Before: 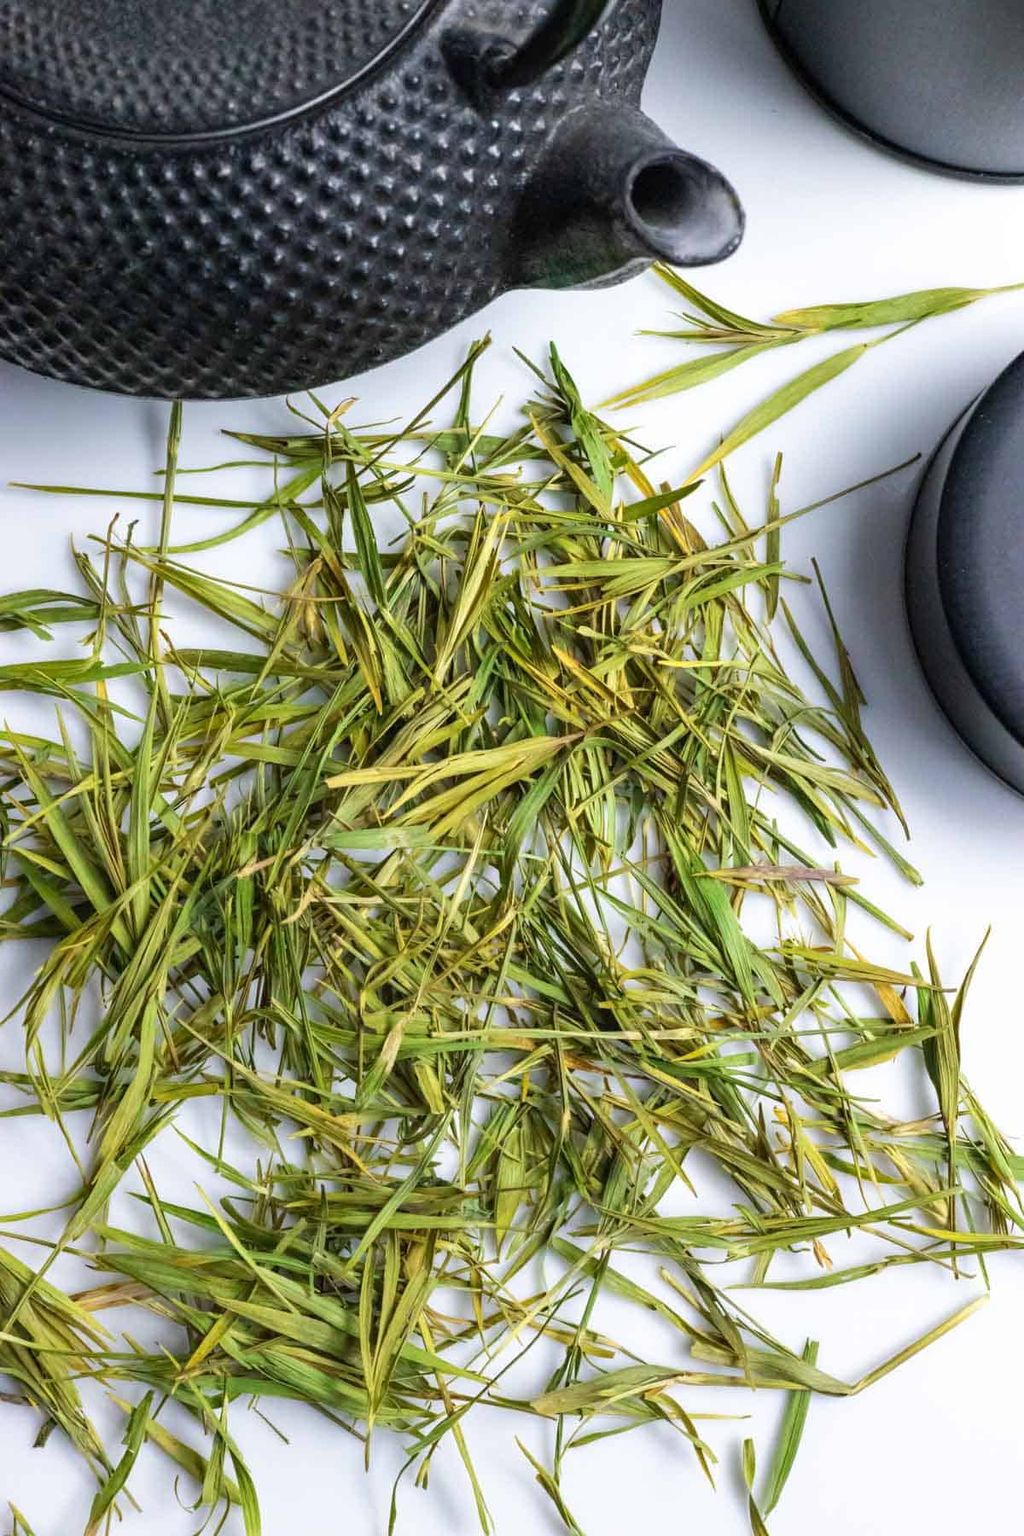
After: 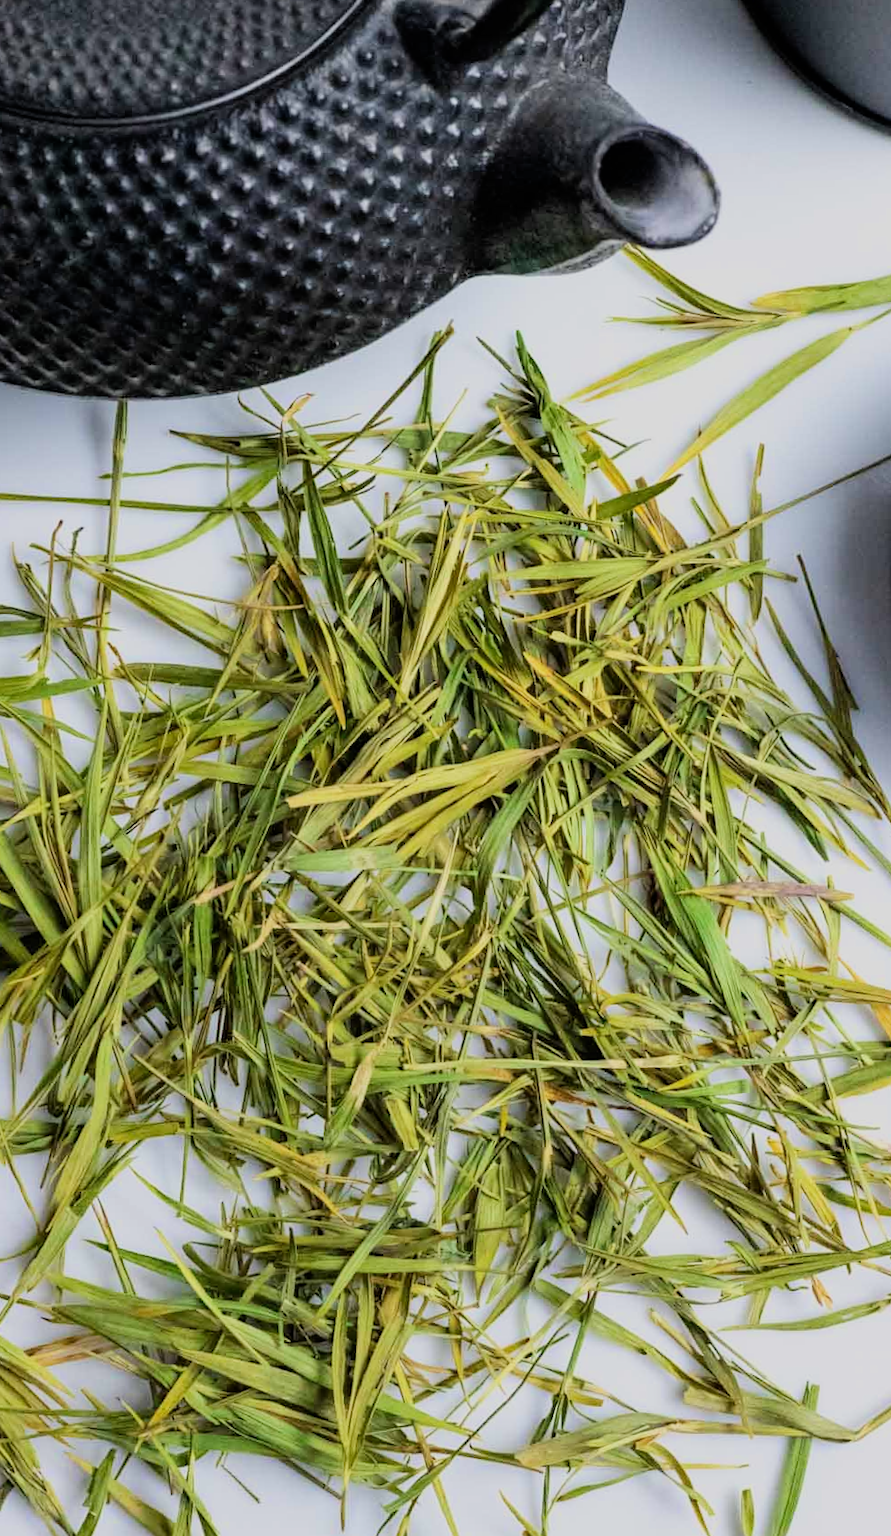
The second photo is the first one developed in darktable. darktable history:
contrast brightness saturation: contrast 0.1, brightness 0.02, saturation 0.02
crop and rotate: angle 1°, left 4.281%, top 0.642%, right 11.383%, bottom 2.486%
filmic rgb: black relative exposure -7.65 EV, white relative exposure 4.56 EV, hardness 3.61, color science v6 (2022)
